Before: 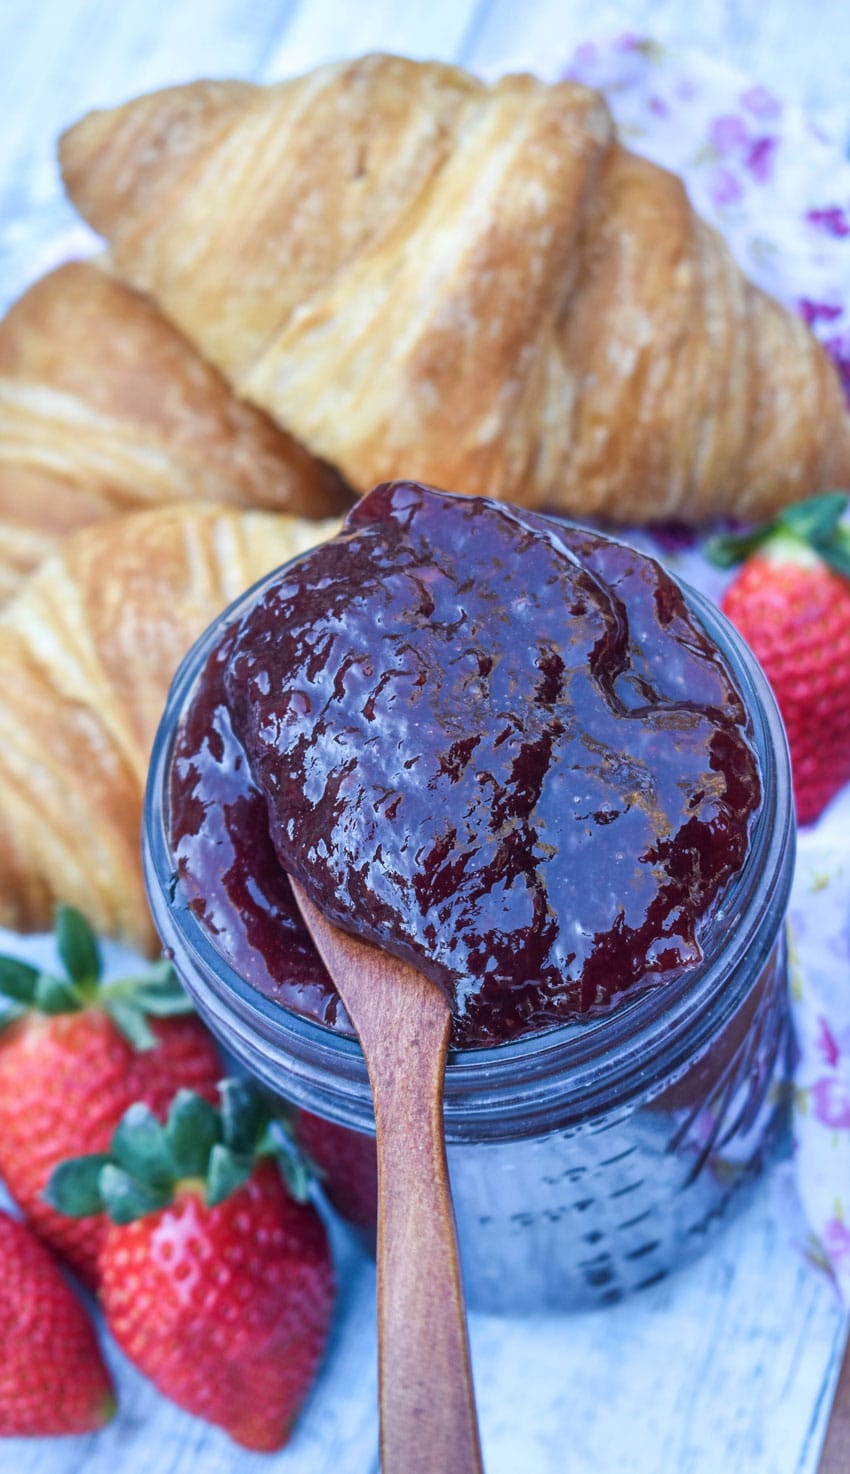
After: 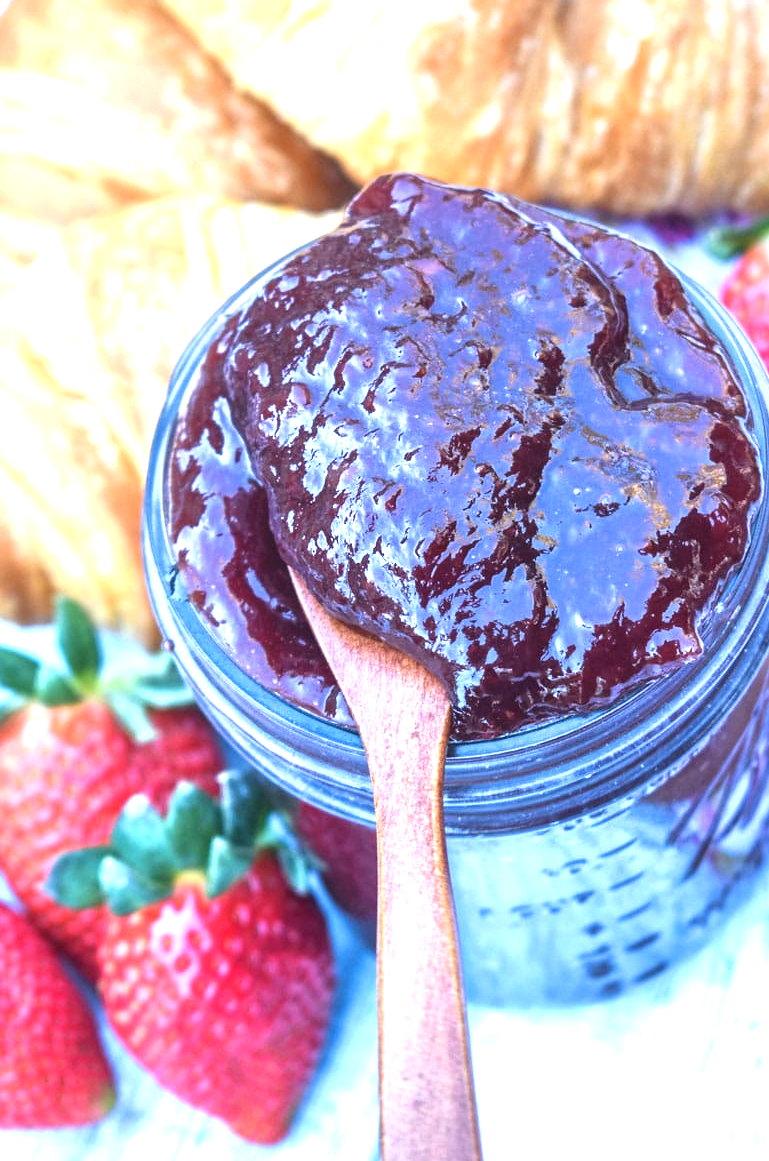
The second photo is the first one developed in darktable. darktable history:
exposure: black level correction -0.002, exposure 1.35 EV, compensate highlight preservation false
crop: top 20.916%, right 9.437%, bottom 0.316%
